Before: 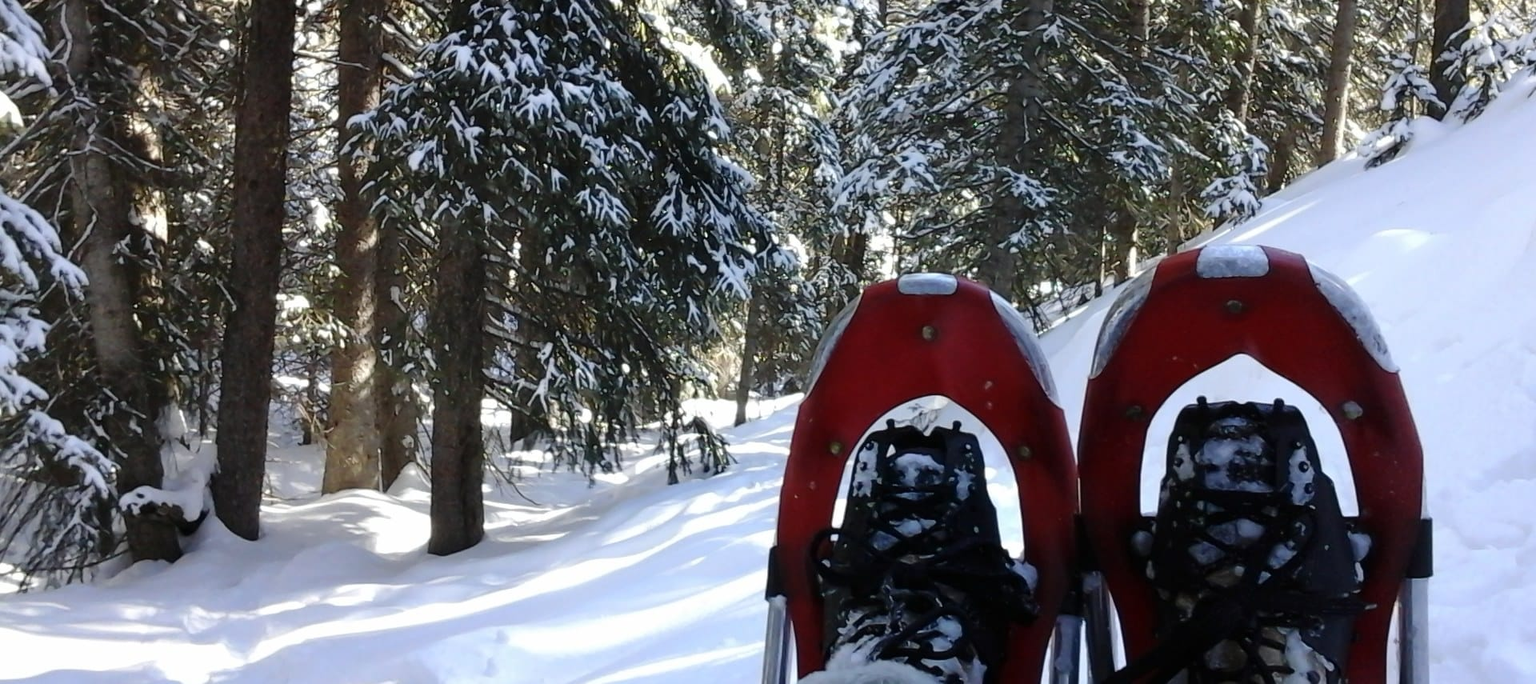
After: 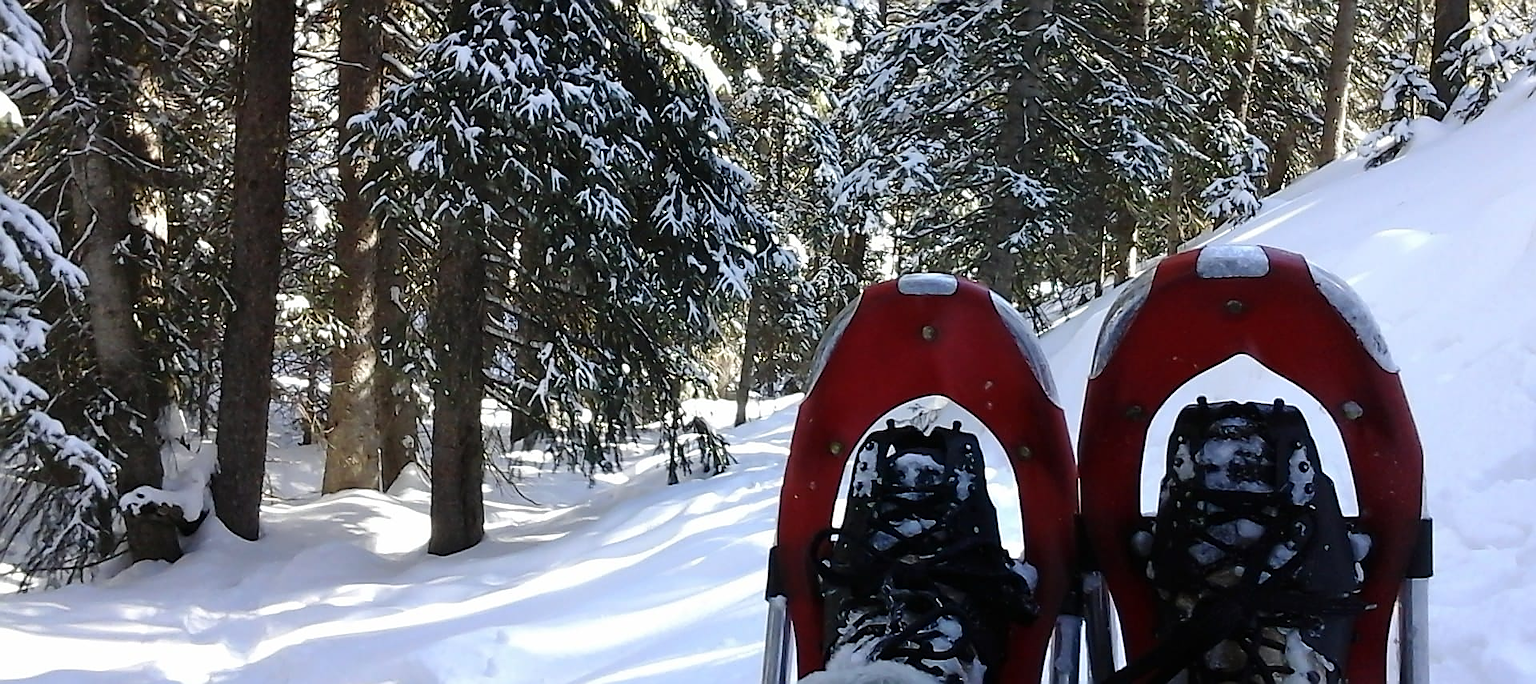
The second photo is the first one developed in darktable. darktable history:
sharpen: radius 1.418, amount 1.262, threshold 0.807
